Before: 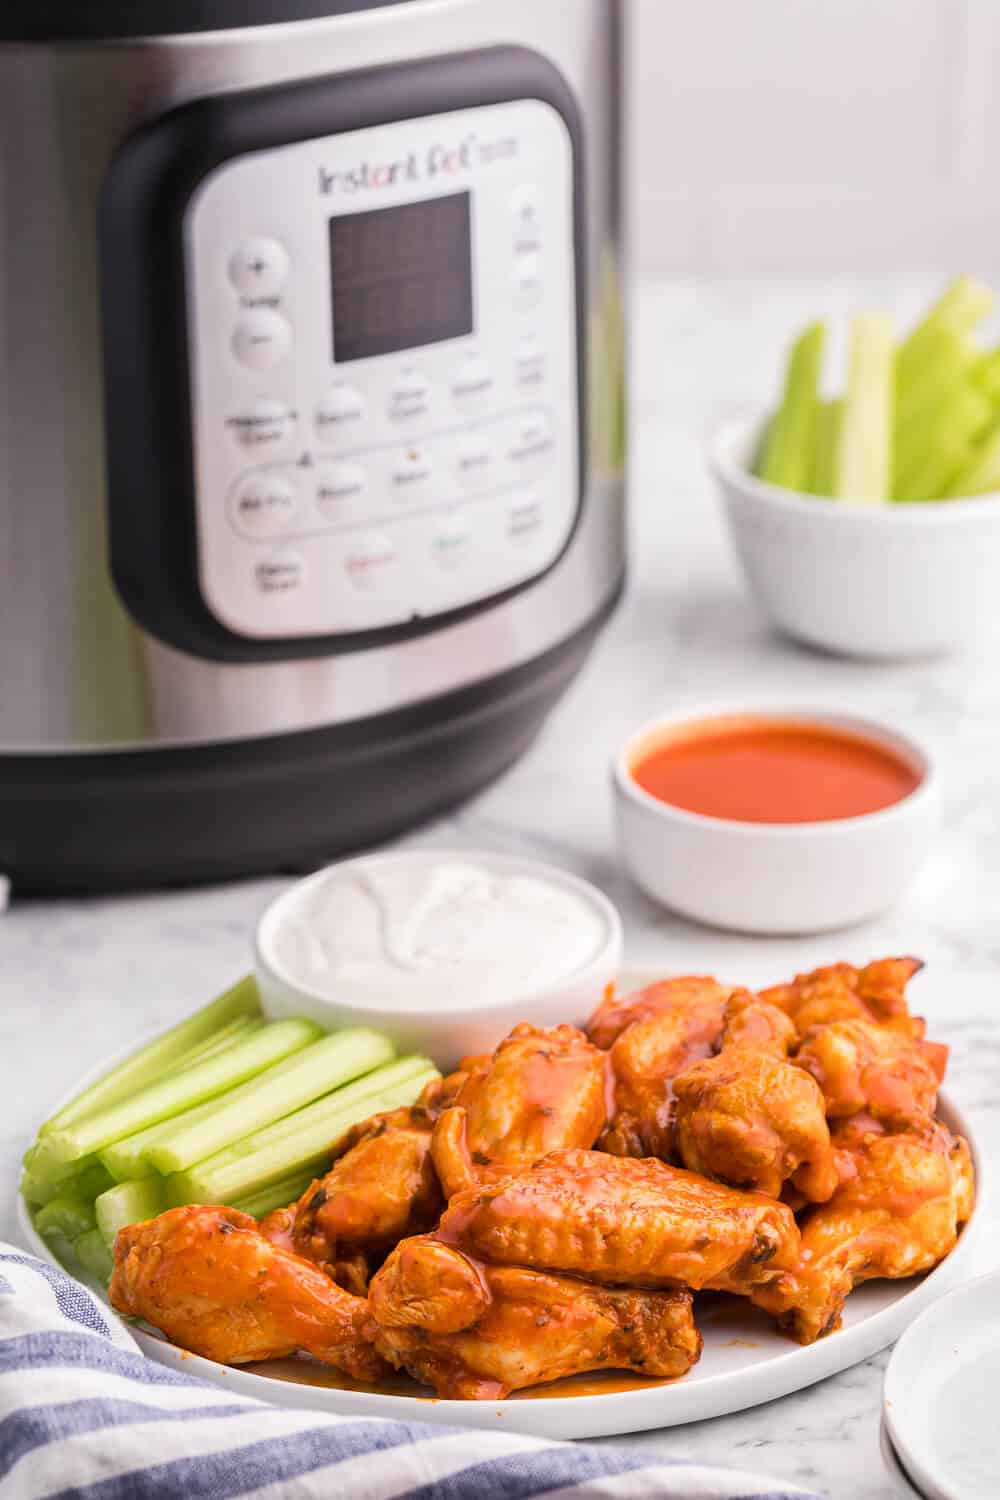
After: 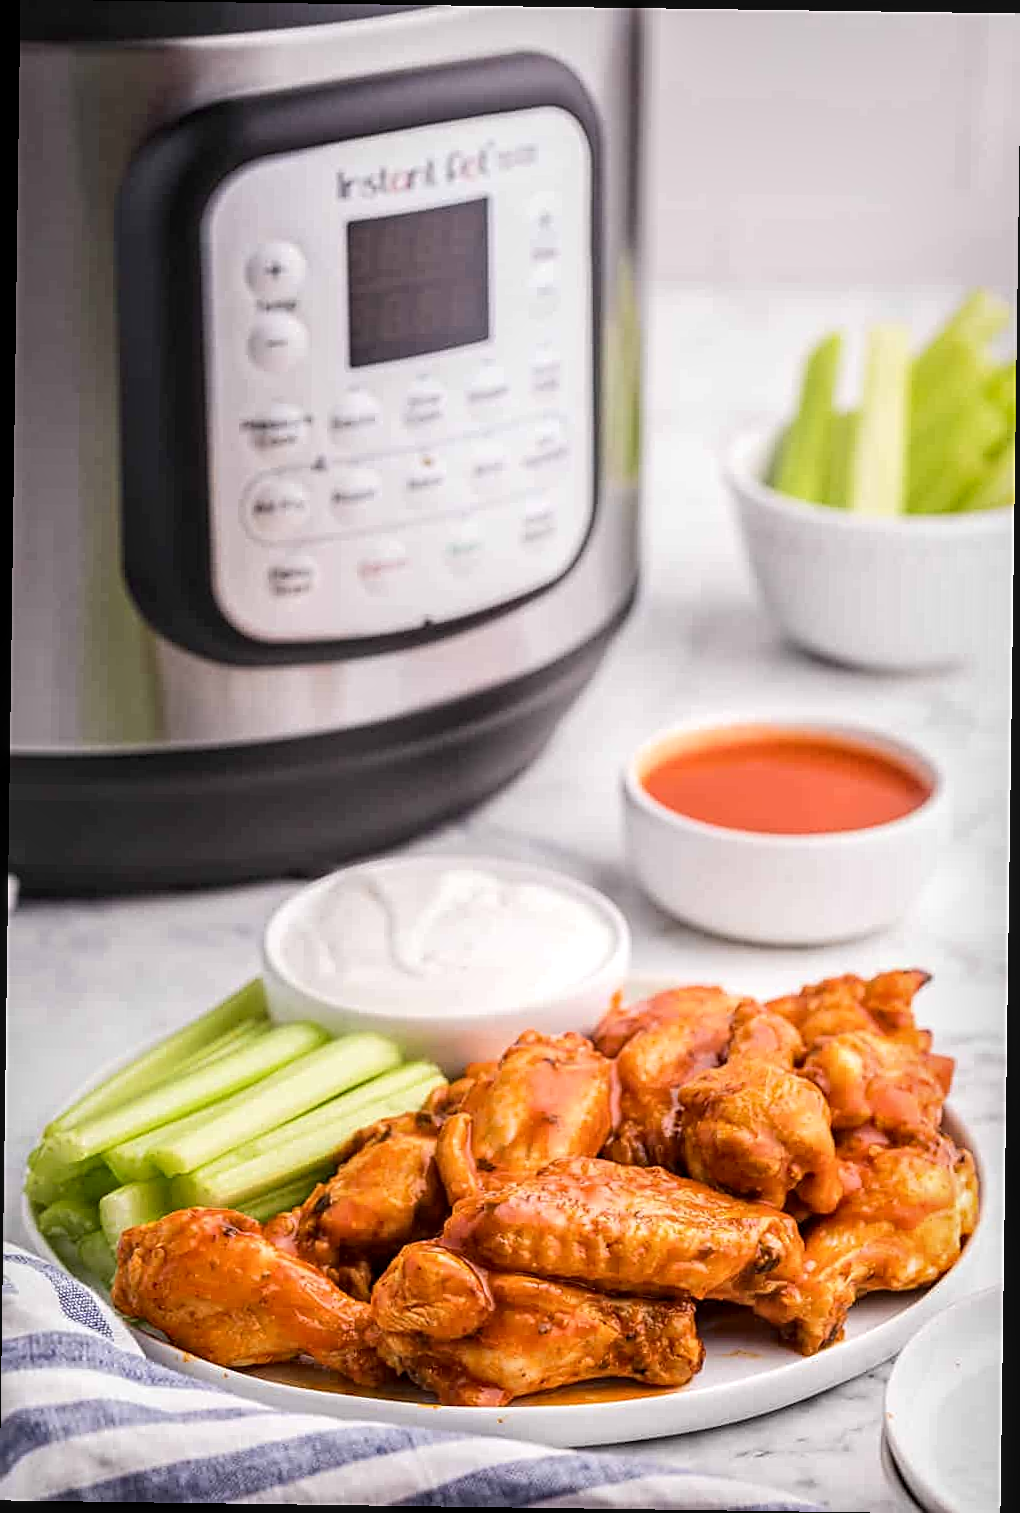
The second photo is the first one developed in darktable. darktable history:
local contrast: detail 130%
contrast brightness saturation: contrast 0.07
shadows and highlights: radius 93.07, shadows -14.46, white point adjustment 0.23, highlights 31.48, compress 48.23%, highlights color adjustment 52.79%, soften with gaussian
sharpen: on, module defaults
rotate and perspective: rotation 0.8°, automatic cropping off
